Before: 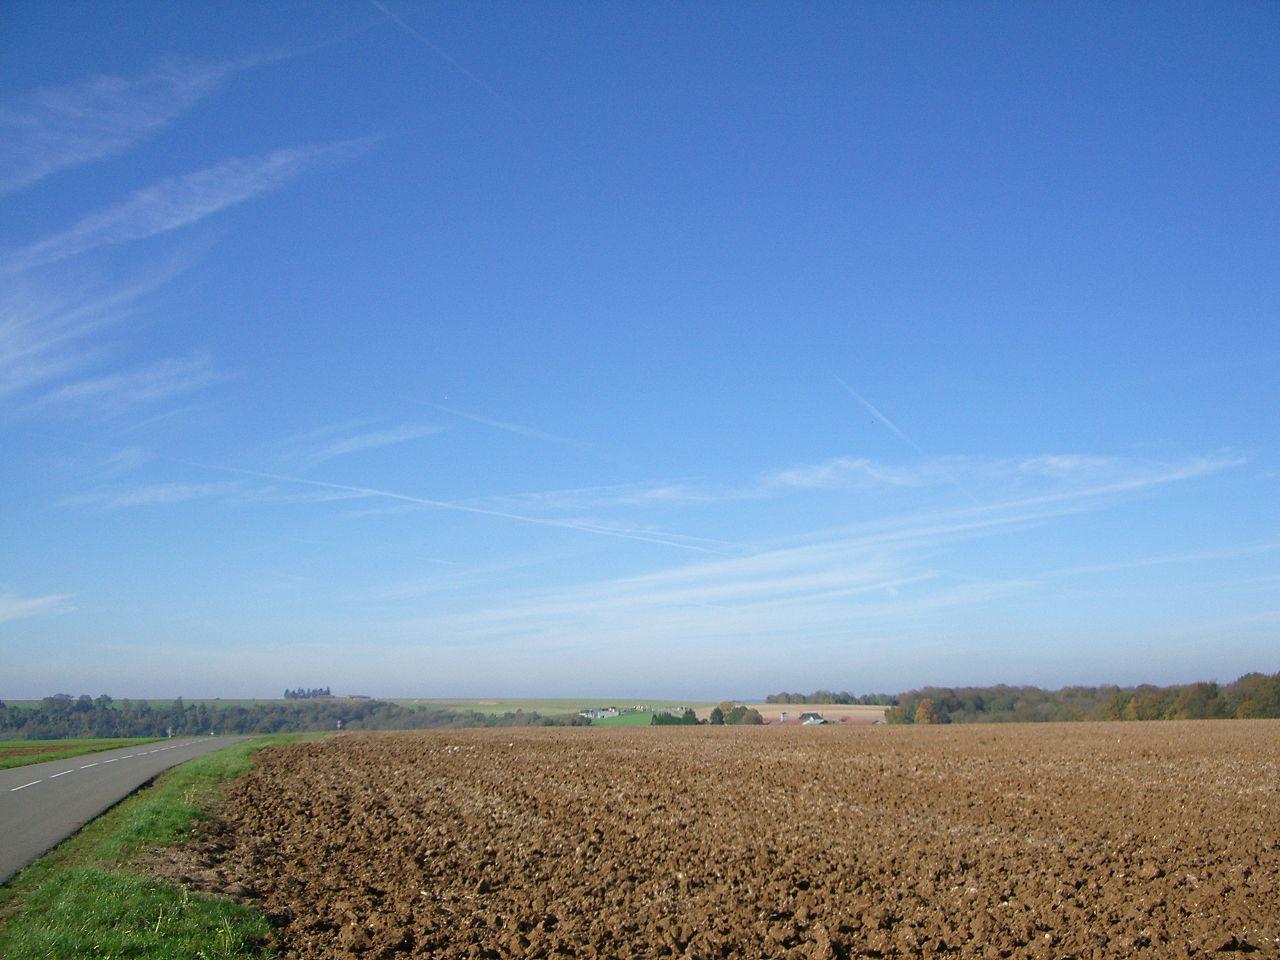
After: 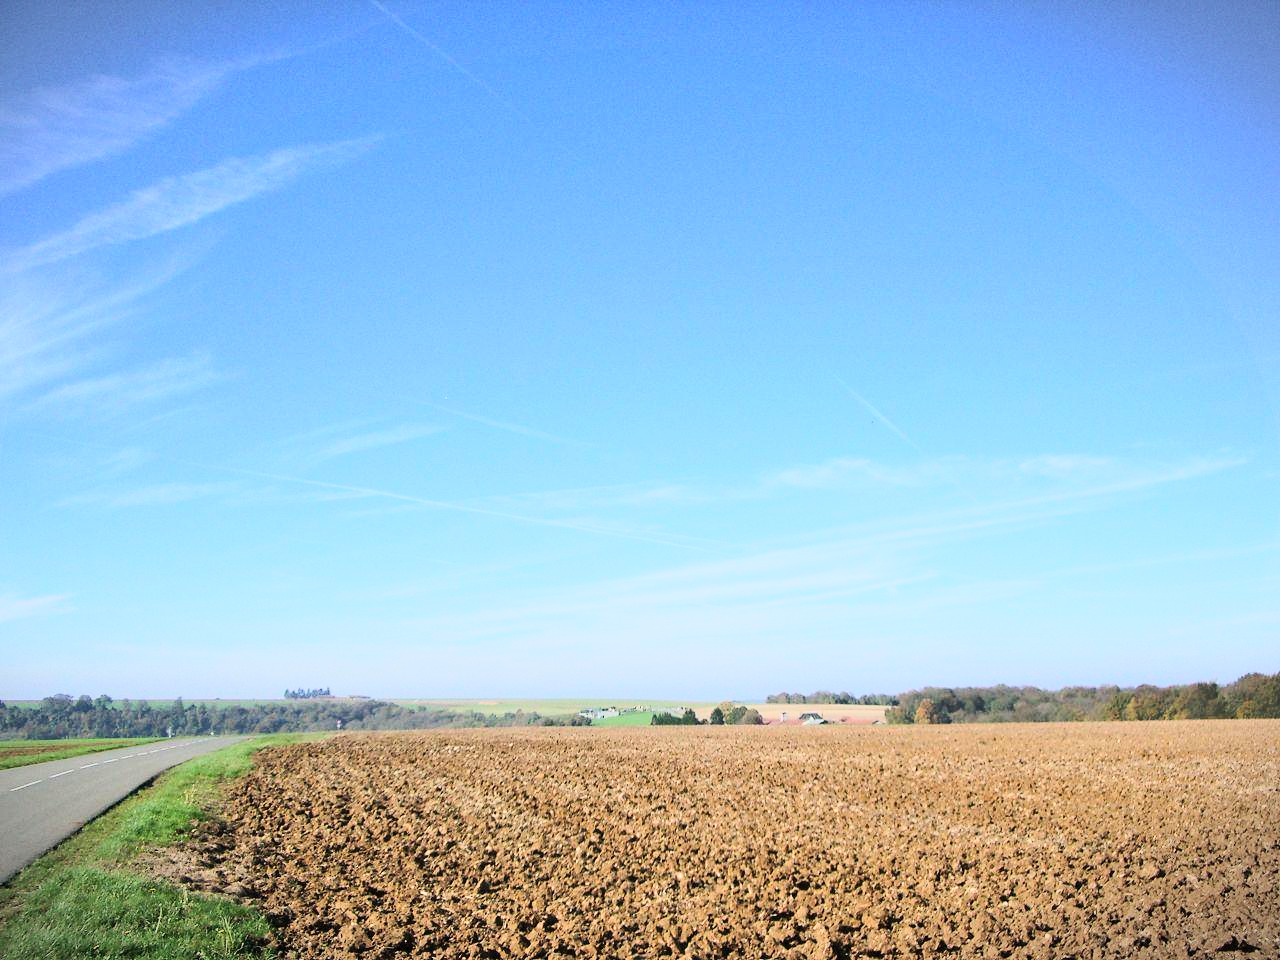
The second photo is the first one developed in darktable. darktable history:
color balance rgb: contrast -30%
exposure: black level correction 0, exposure 0.2 EV, compensate exposure bias true, compensate highlight preservation false
shadows and highlights: highlights color adjustment 0%, soften with gaussian
tone equalizer: on, module defaults
rgb curve: curves: ch0 [(0, 0) (0.21, 0.15) (0.24, 0.21) (0.5, 0.75) (0.75, 0.96) (0.89, 0.99) (1, 1)]; ch1 [(0, 0.02) (0.21, 0.13) (0.25, 0.2) (0.5, 0.67) (0.75, 0.9) (0.89, 0.97) (1, 1)]; ch2 [(0, 0.02) (0.21, 0.13) (0.25, 0.2) (0.5, 0.67) (0.75, 0.9) (0.89, 0.97) (1, 1)], compensate middle gray true
vignetting: fall-off start 100%, brightness -0.406, saturation -0.3, width/height ratio 1.324, dithering 8-bit output, unbound false
